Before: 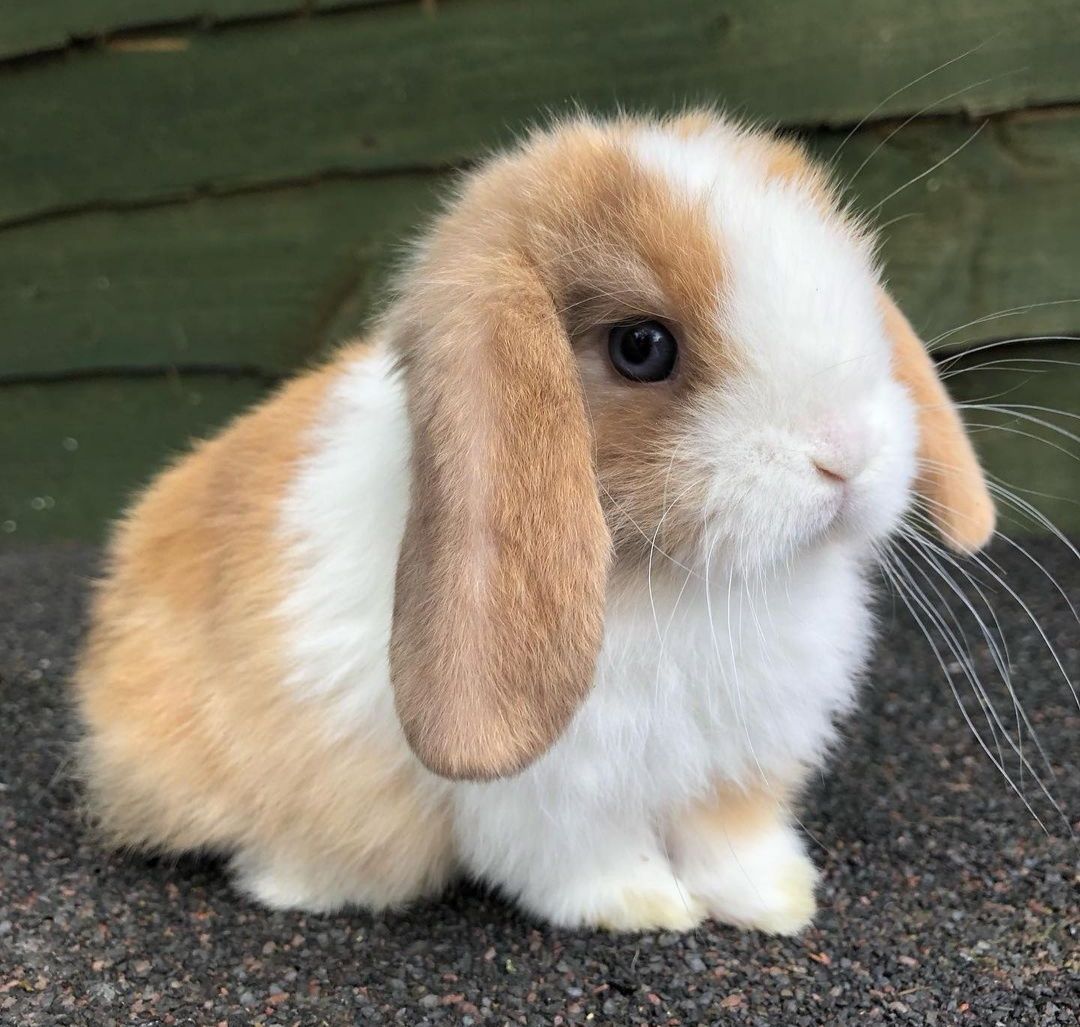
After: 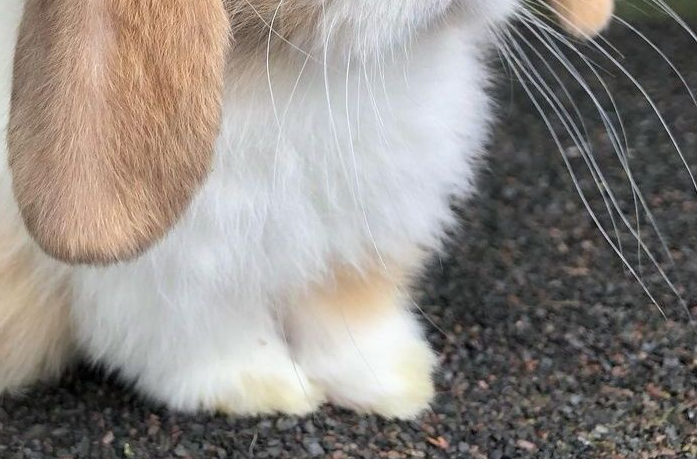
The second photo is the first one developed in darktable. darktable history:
crop and rotate: left 35.422%, top 50.286%, bottom 4.98%
